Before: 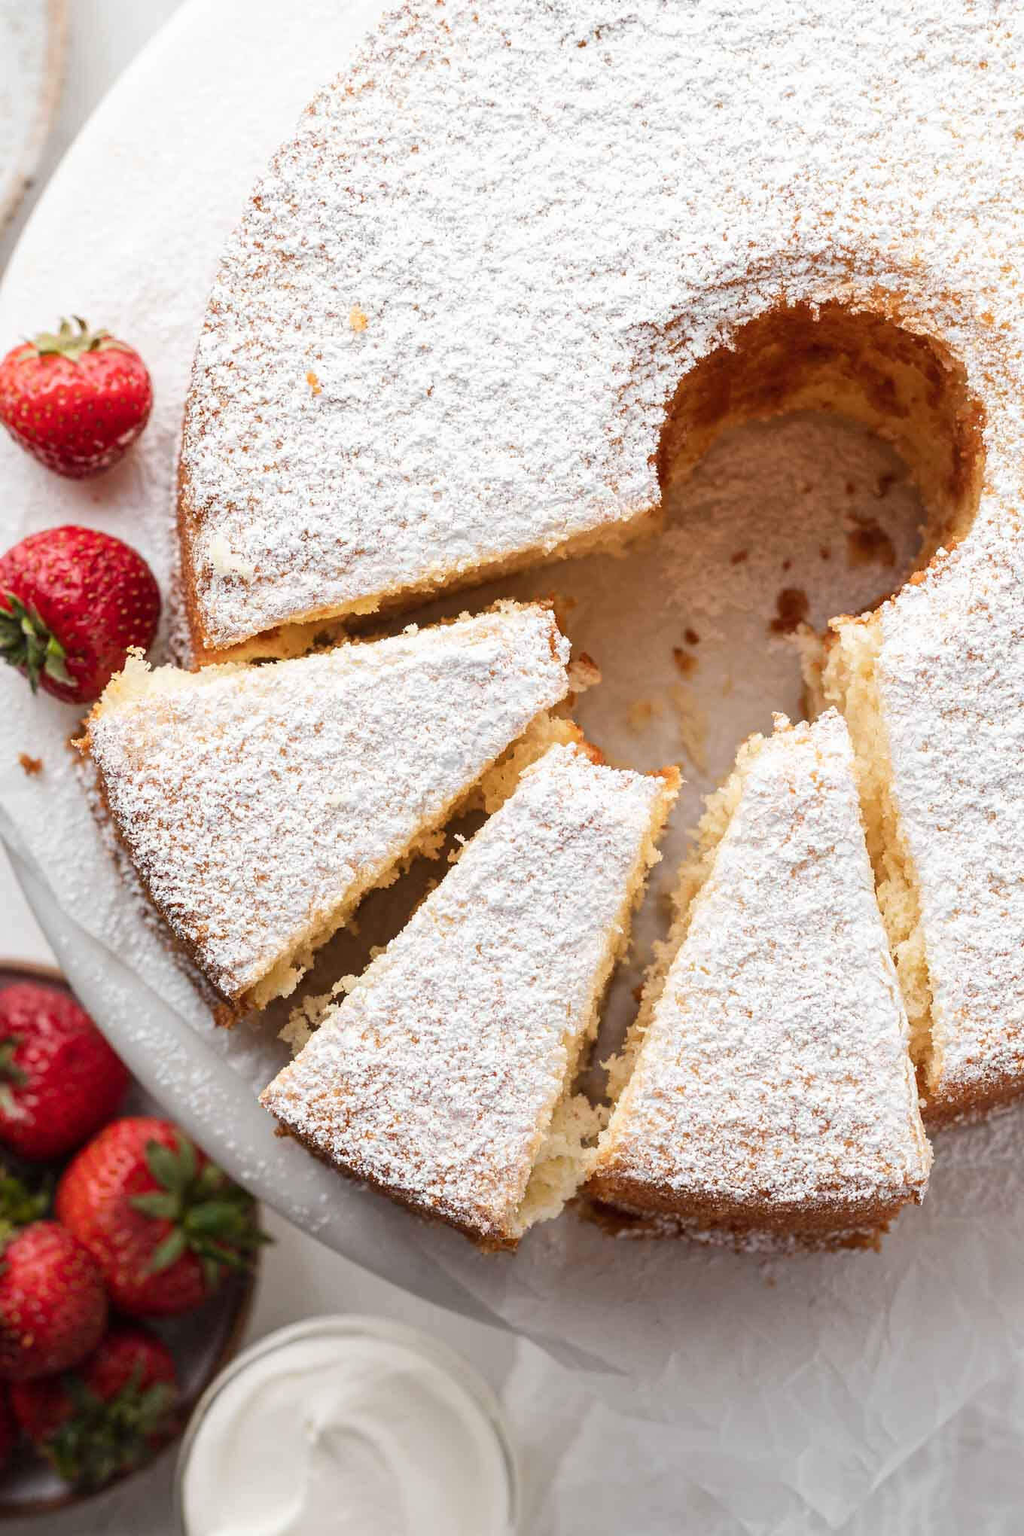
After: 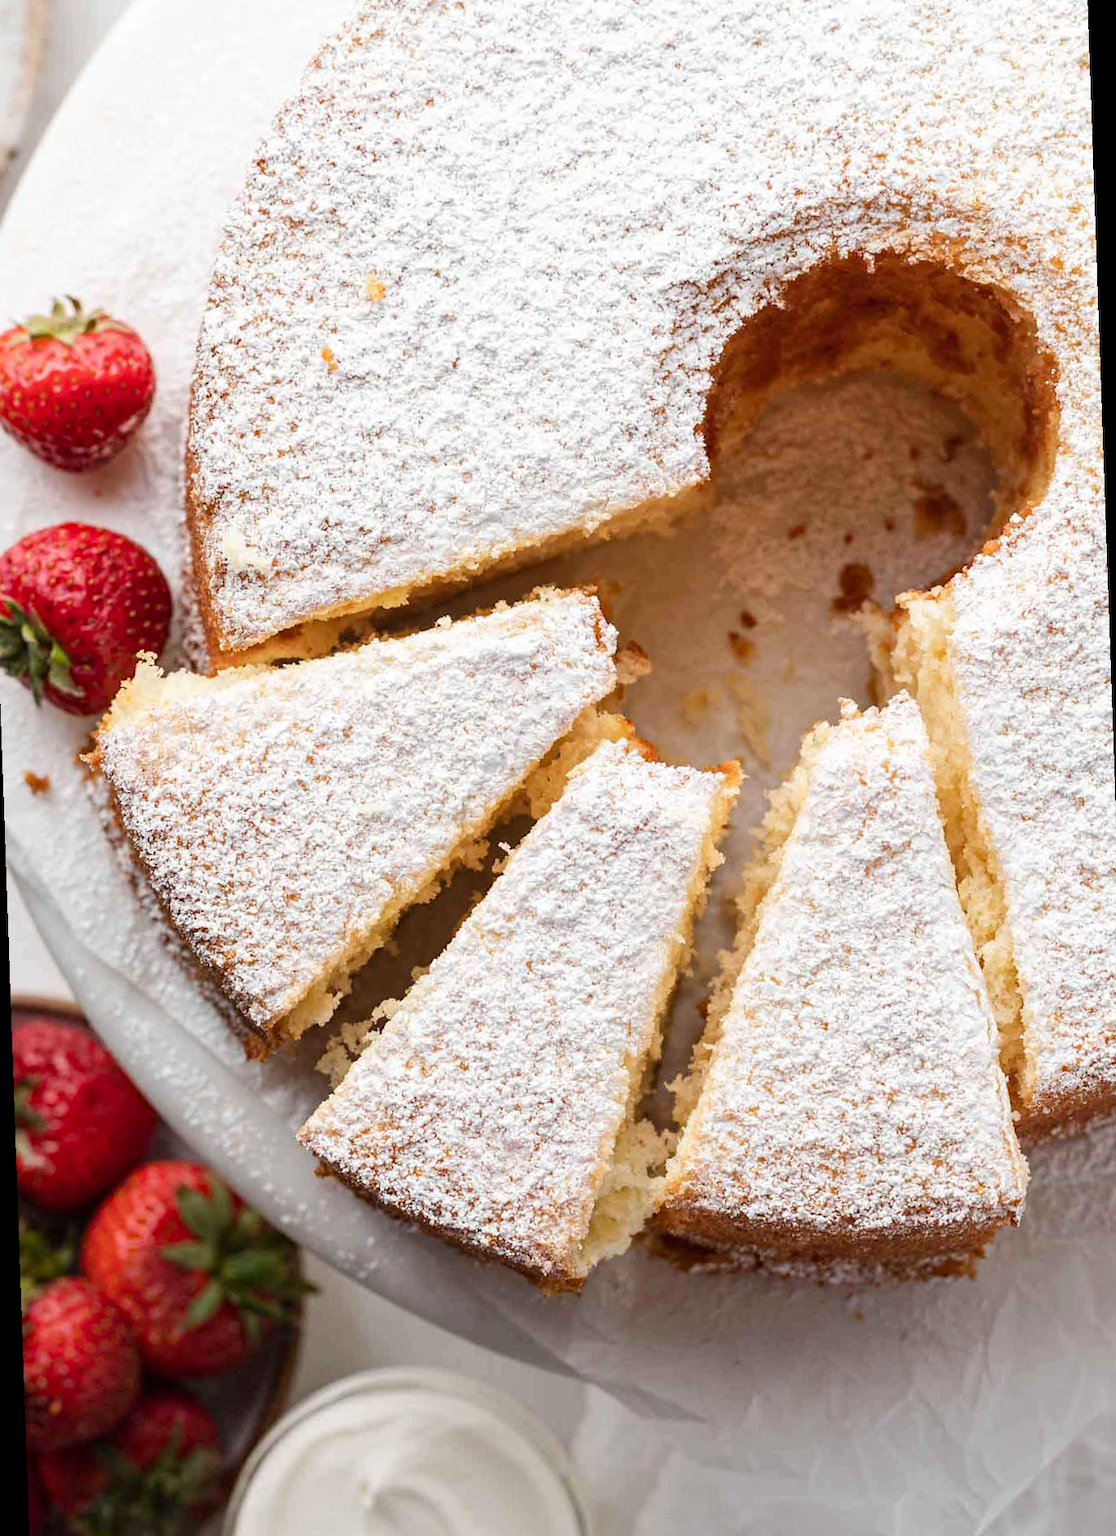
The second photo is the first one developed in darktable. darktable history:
haze removal: compatibility mode true, adaptive false
rotate and perspective: rotation -2°, crop left 0.022, crop right 0.978, crop top 0.049, crop bottom 0.951
